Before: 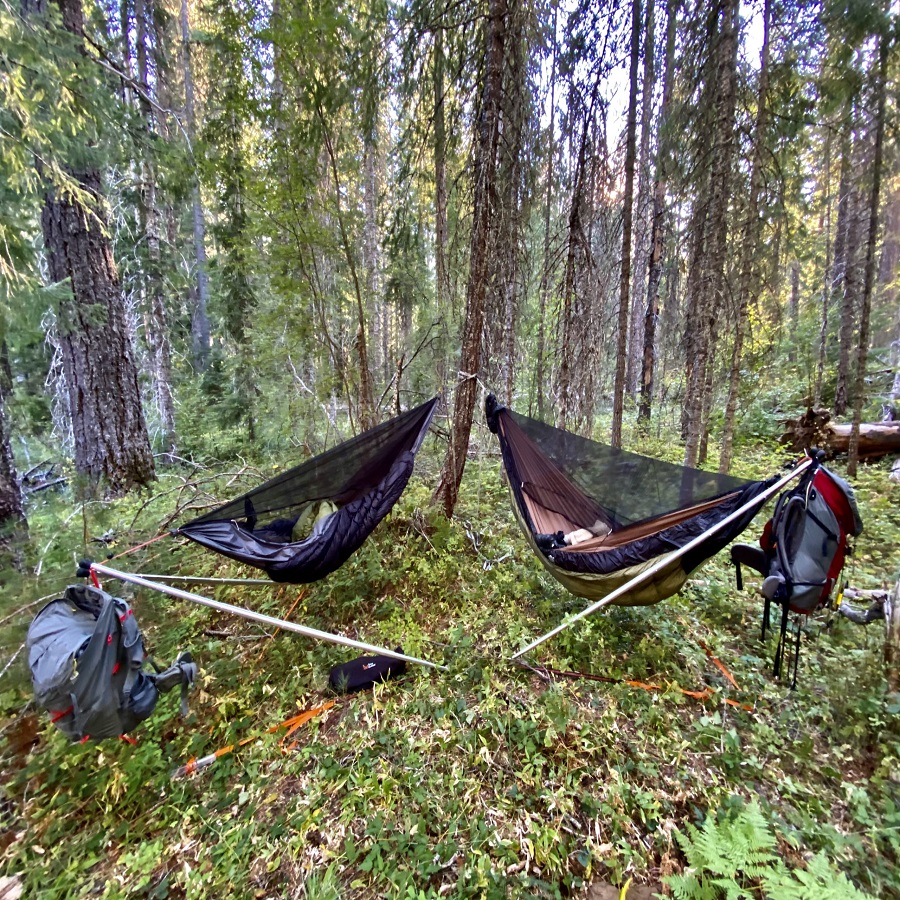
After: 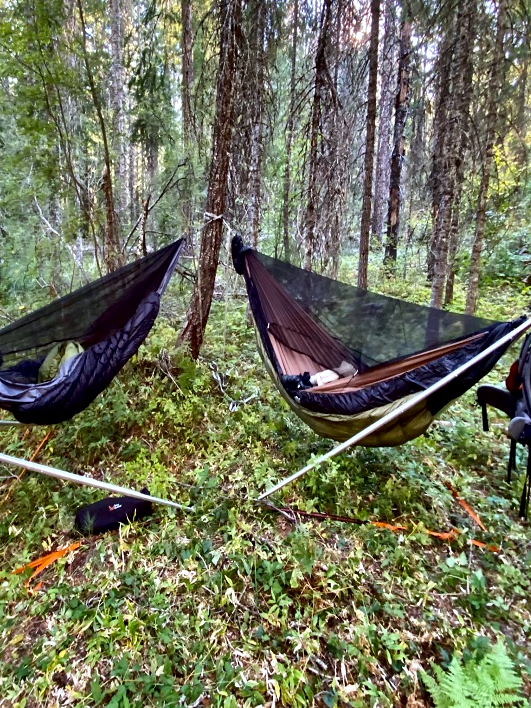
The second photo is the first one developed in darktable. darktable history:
white balance: red 0.967, blue 1.049
crop and rotate: left 28.256%, top 17.734%, right 12.656%, bottom 3.573%
local contrast: mode bilateral grid, contrast 20, coarseness 50, detail 171%, midtone range 0.2
